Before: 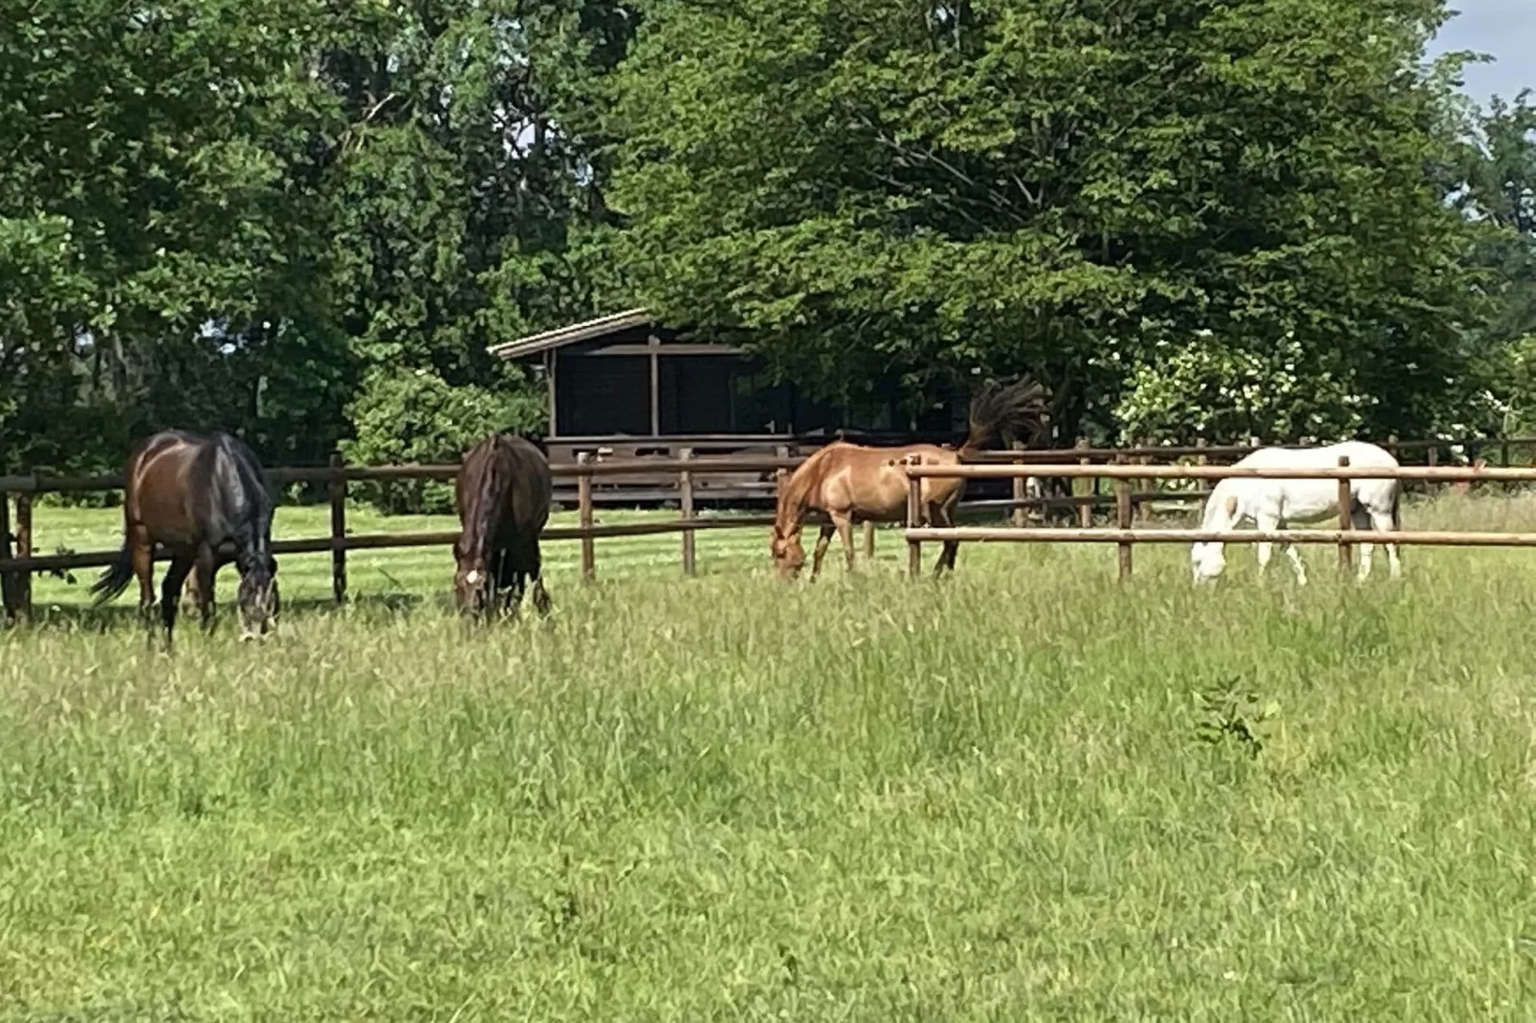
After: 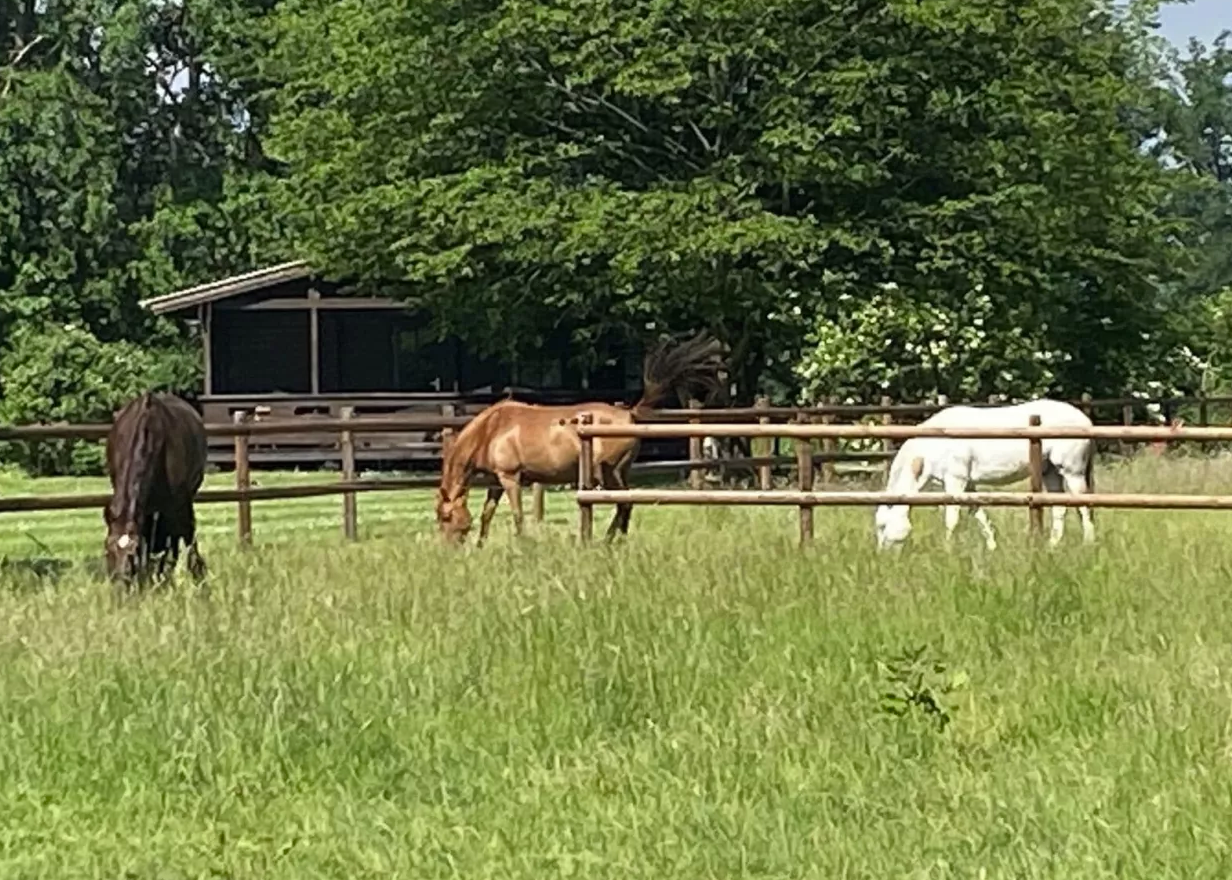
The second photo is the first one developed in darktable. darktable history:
vibrance: vibrance 67%
tone equalizer: on, module defaults
crop: left 23.095%, top 5.827%, bottom 11.854%
